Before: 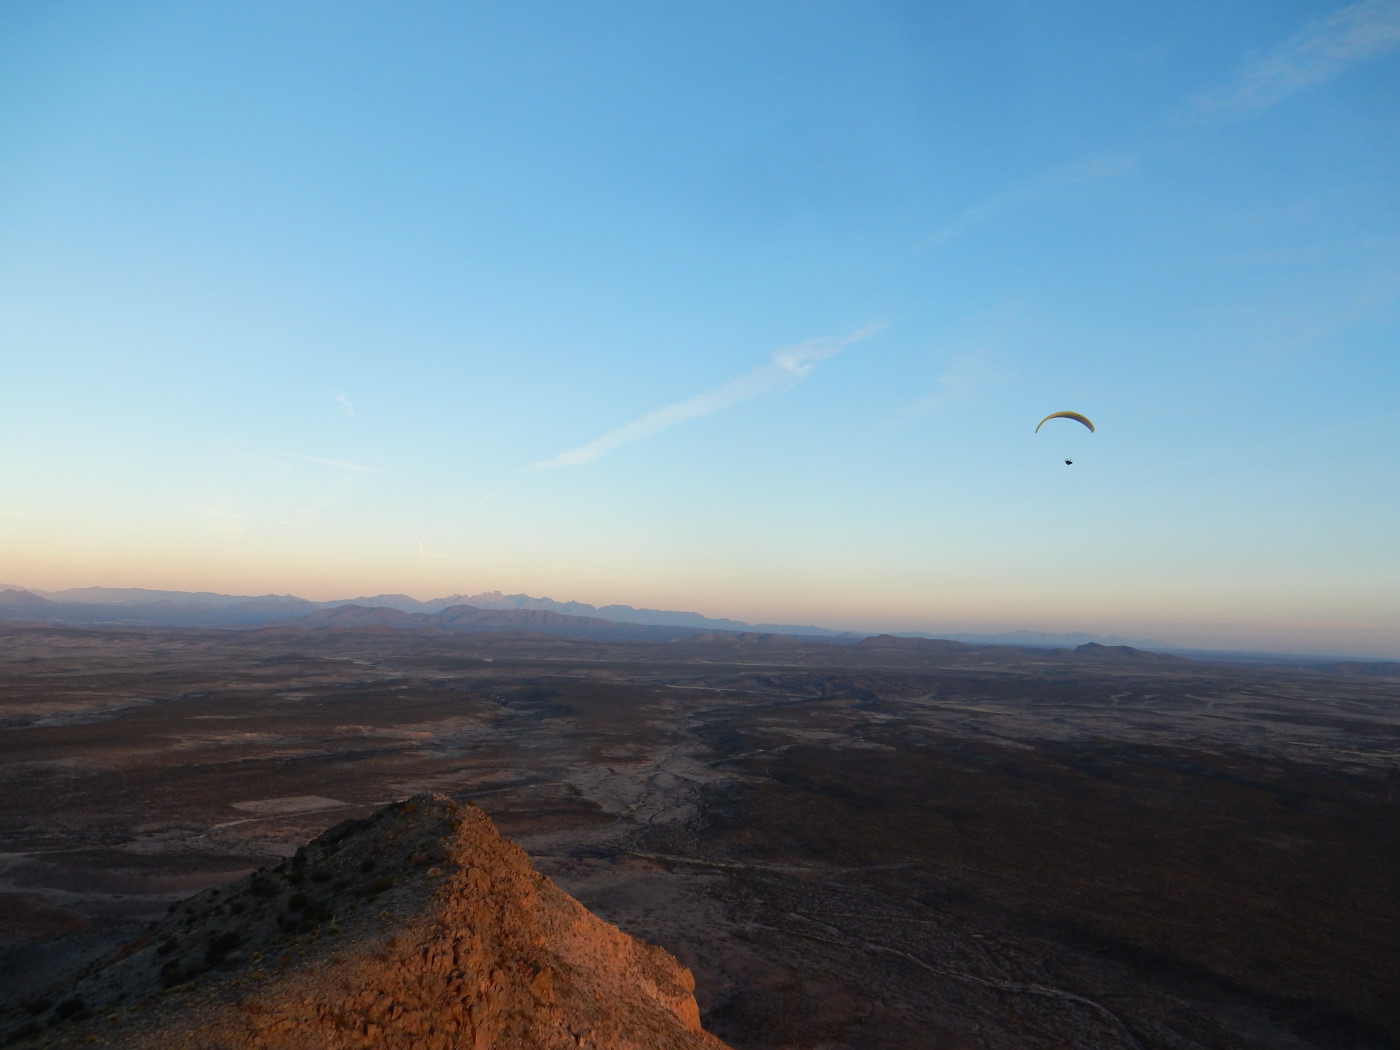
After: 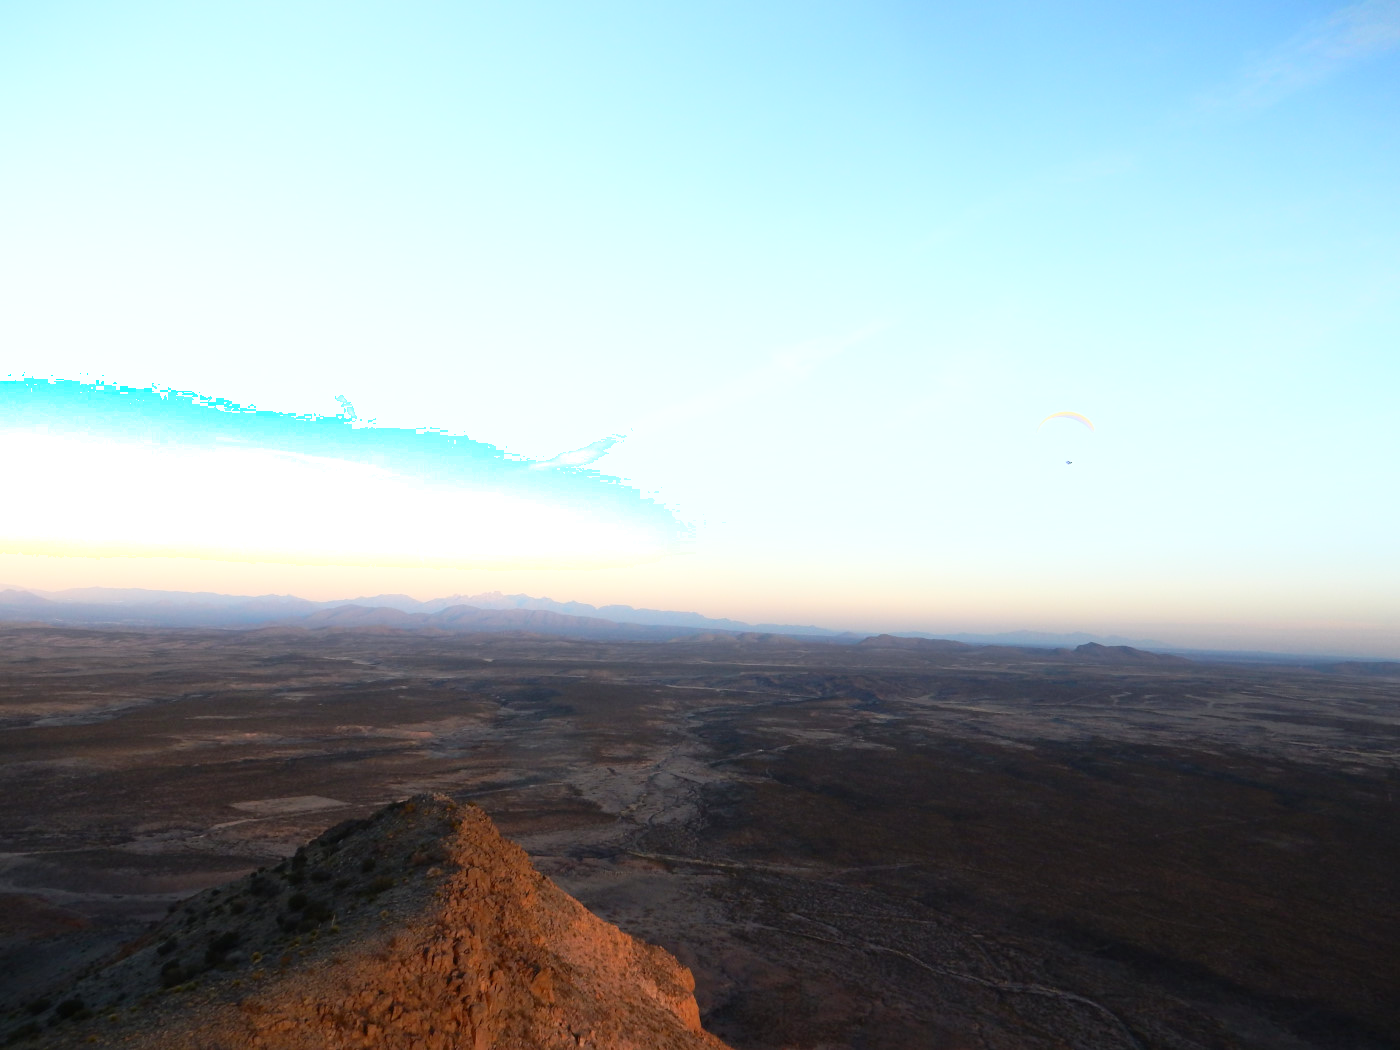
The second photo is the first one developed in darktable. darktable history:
shadows and highlights: shadows -21.39, highlights 98.73, soften with gaussian
exposure: exposure 0.504 EV, compensate highlight preservation false
